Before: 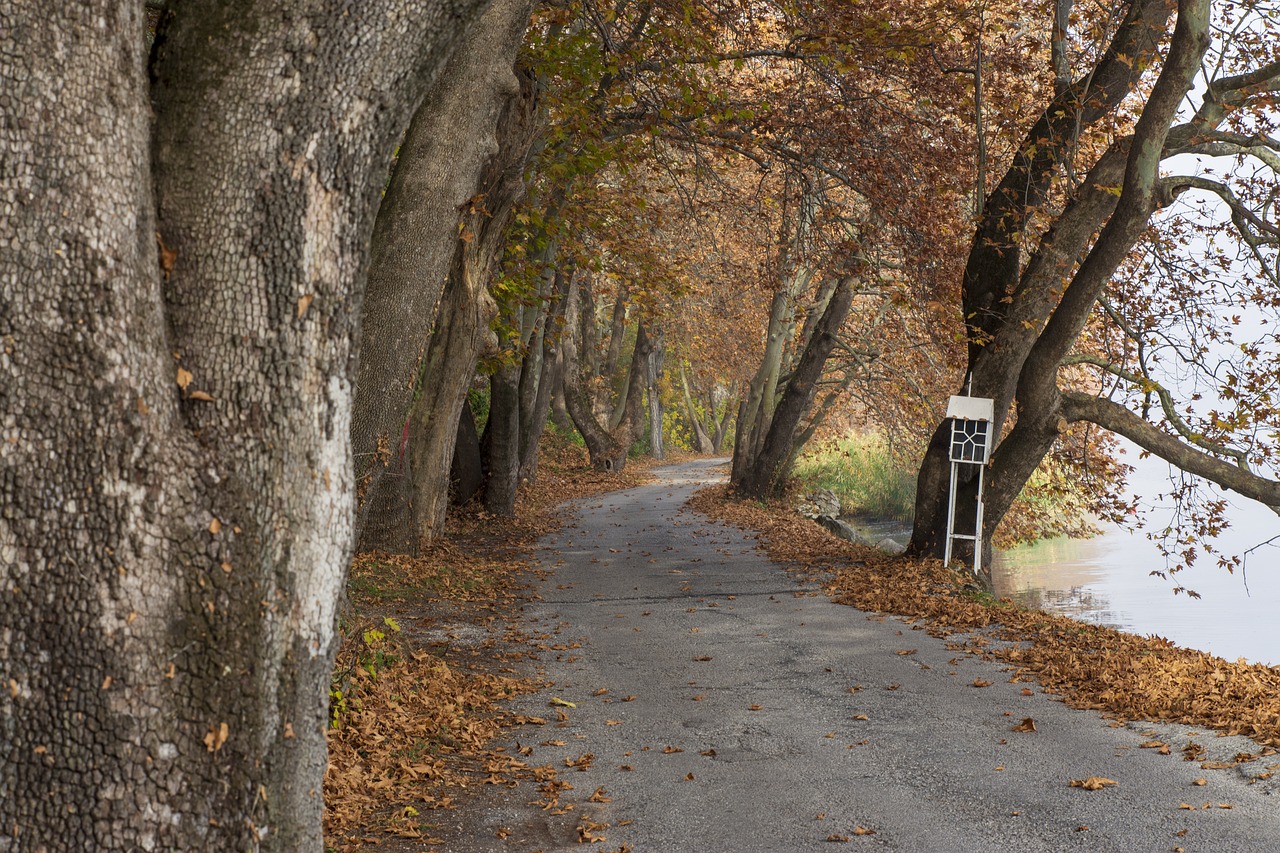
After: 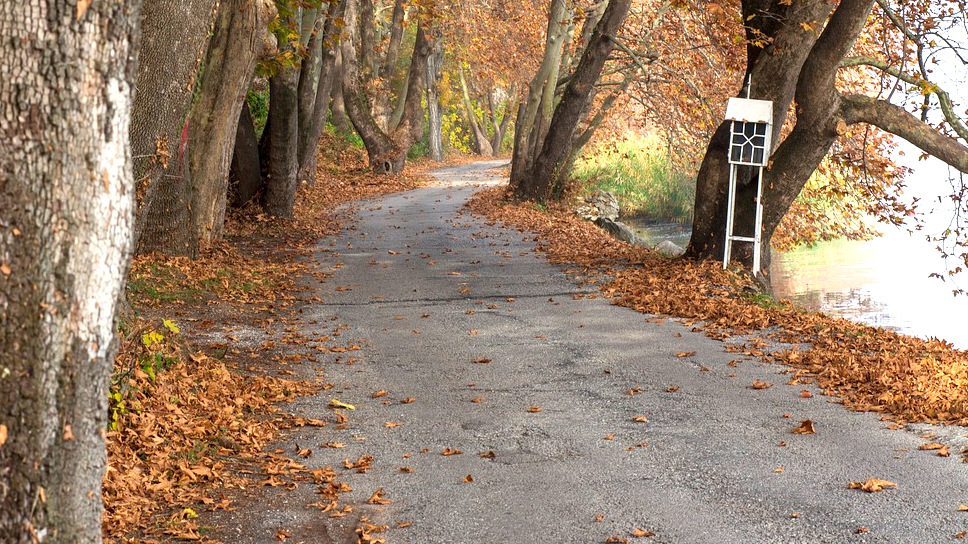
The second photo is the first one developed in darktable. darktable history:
exposure: exposure 0.781 EV, compensate highlight preservation false
crop and rotate: left 17.299%, top 35.115%, right 7.015%, bottom 1.024%
